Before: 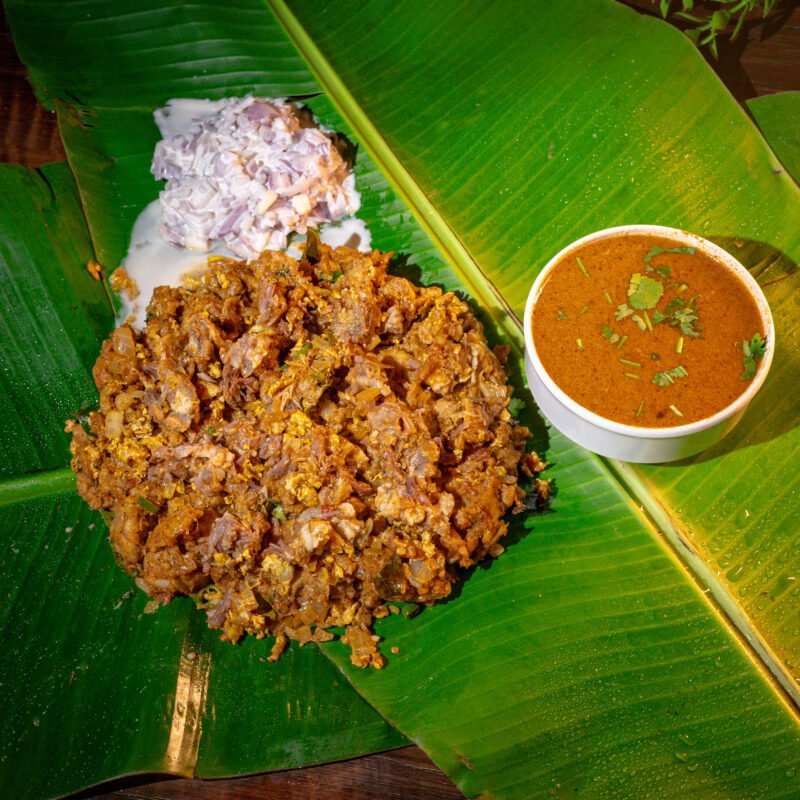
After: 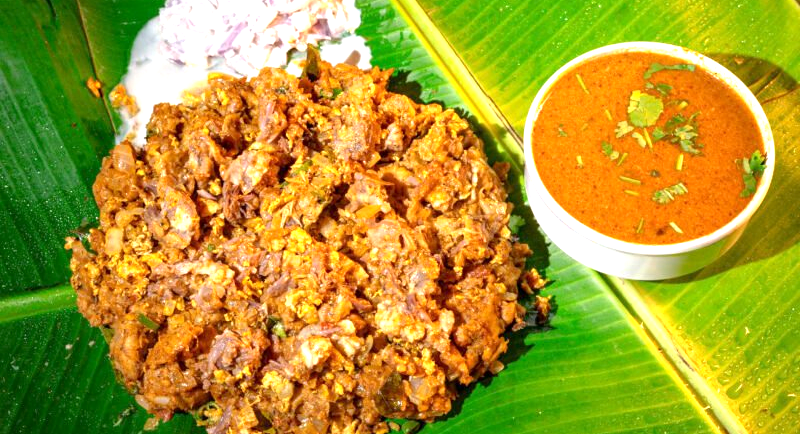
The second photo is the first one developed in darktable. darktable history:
crop and rotate: top 22.924%, bottom 22.773%
exposure: black level correction 0.001, exposure 0.96 EV, compensate exposure bias true, compensate highlight preservation false
